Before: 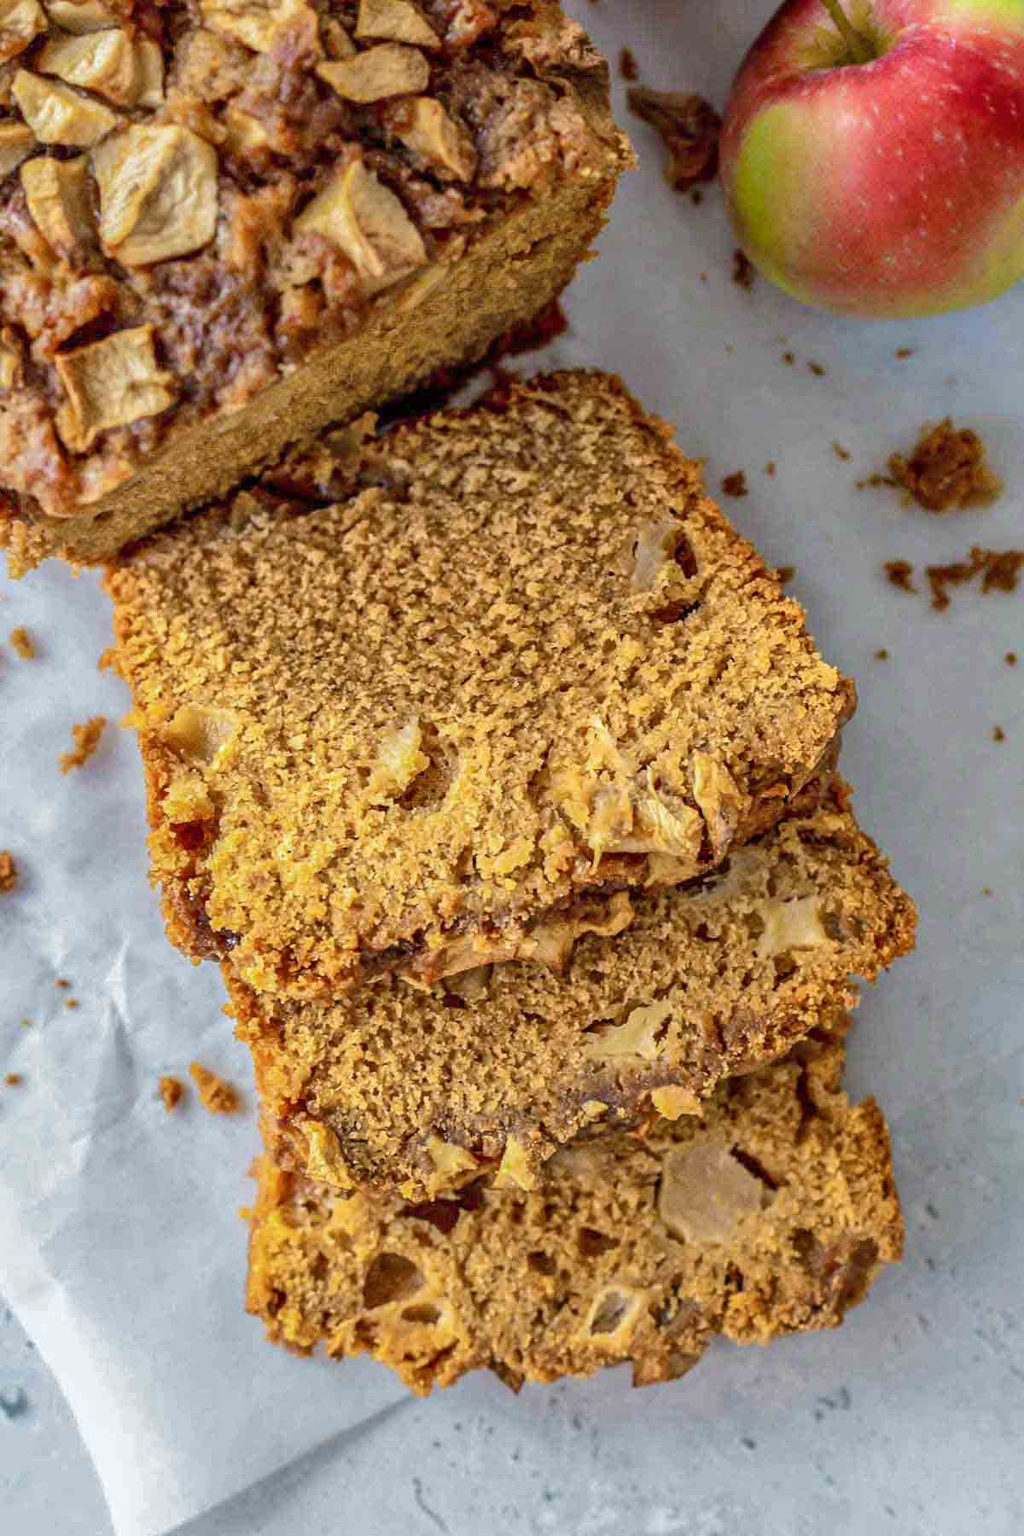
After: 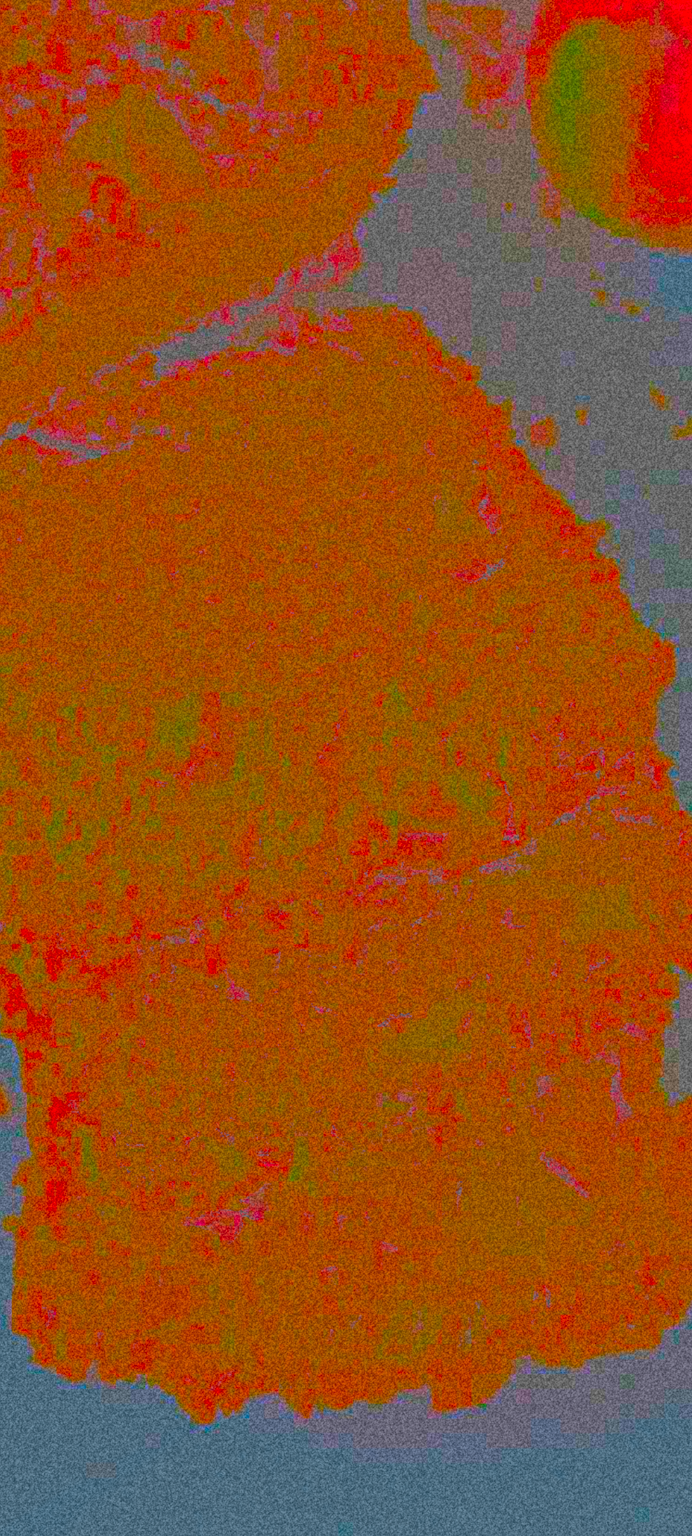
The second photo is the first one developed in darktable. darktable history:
sharpen: amount 0.2
contrast brightness saturation: contrast -0.99, brightness -0.17, saturation 0.75
grain: coarseness 46.9 ISO, strength 50.21%, mid-tones bias 0%
exposure: exposure -0.116 EV, compensate exposure bias true, compensate highlight preservation false
shadows and highlights: shadows 75, highlights -60.85, soften with gaussian
color balance rgb: perceptual saturation grading › global saturation 25%, perceptual brilliance grading › mid-tones 10%, perceptual brilliance grading › shadows 15%, global vibrance 20%
local contrast: on, module defaults
crop and rotate: left 22.918%, top 5.629%, right 14.711%, bottom 2.247%
